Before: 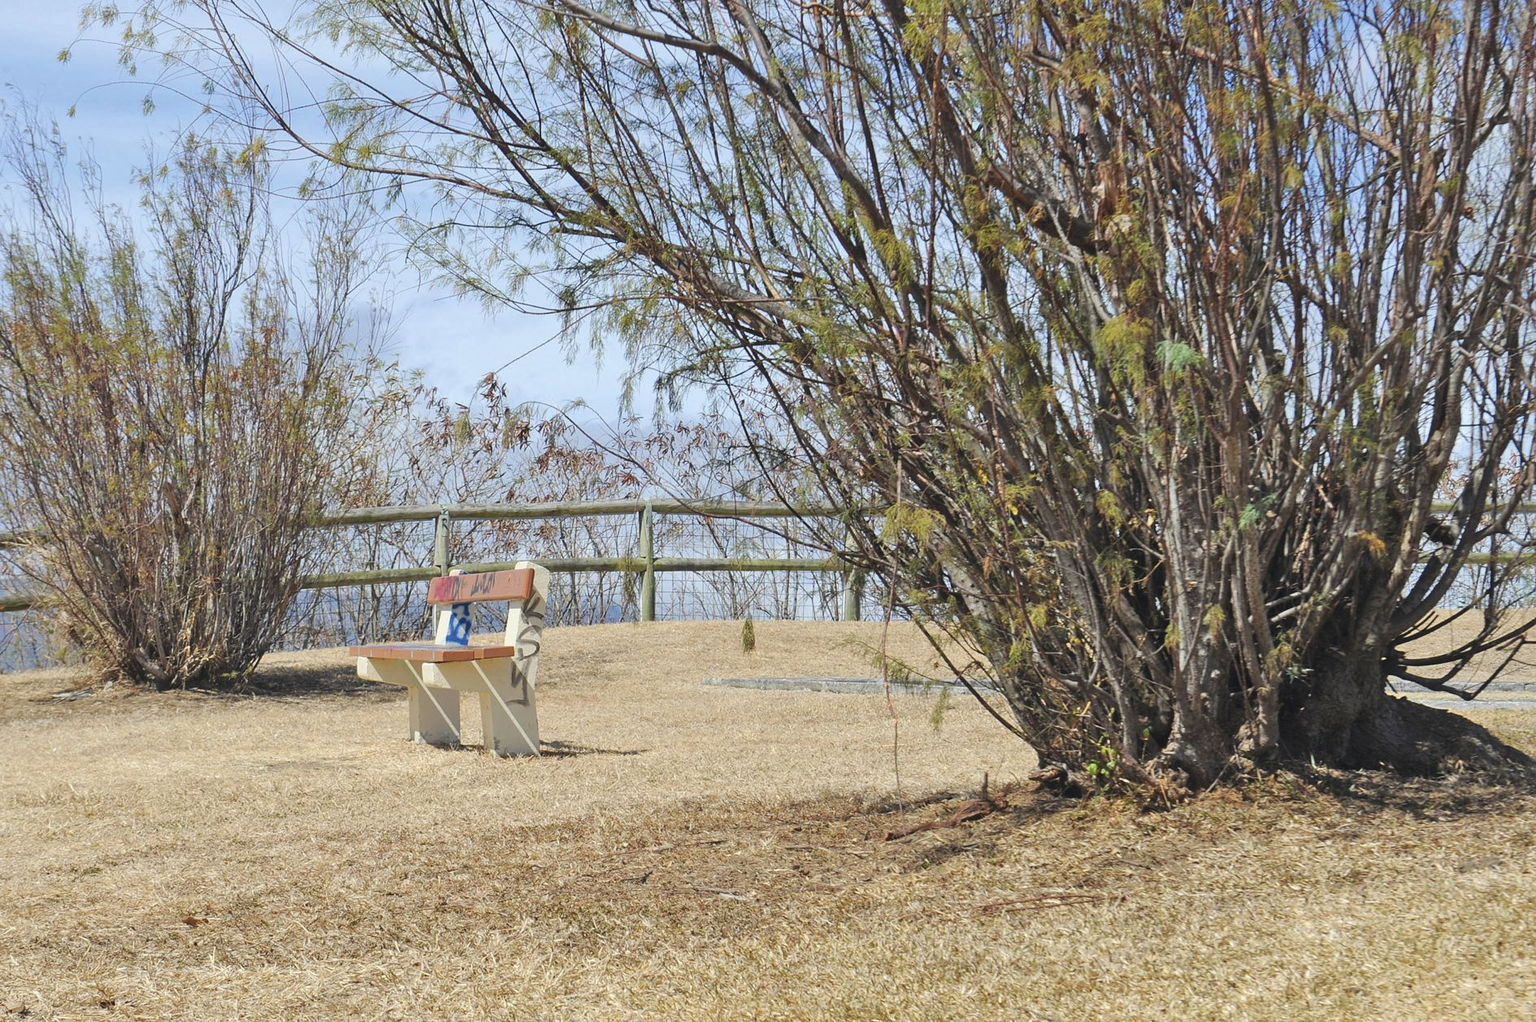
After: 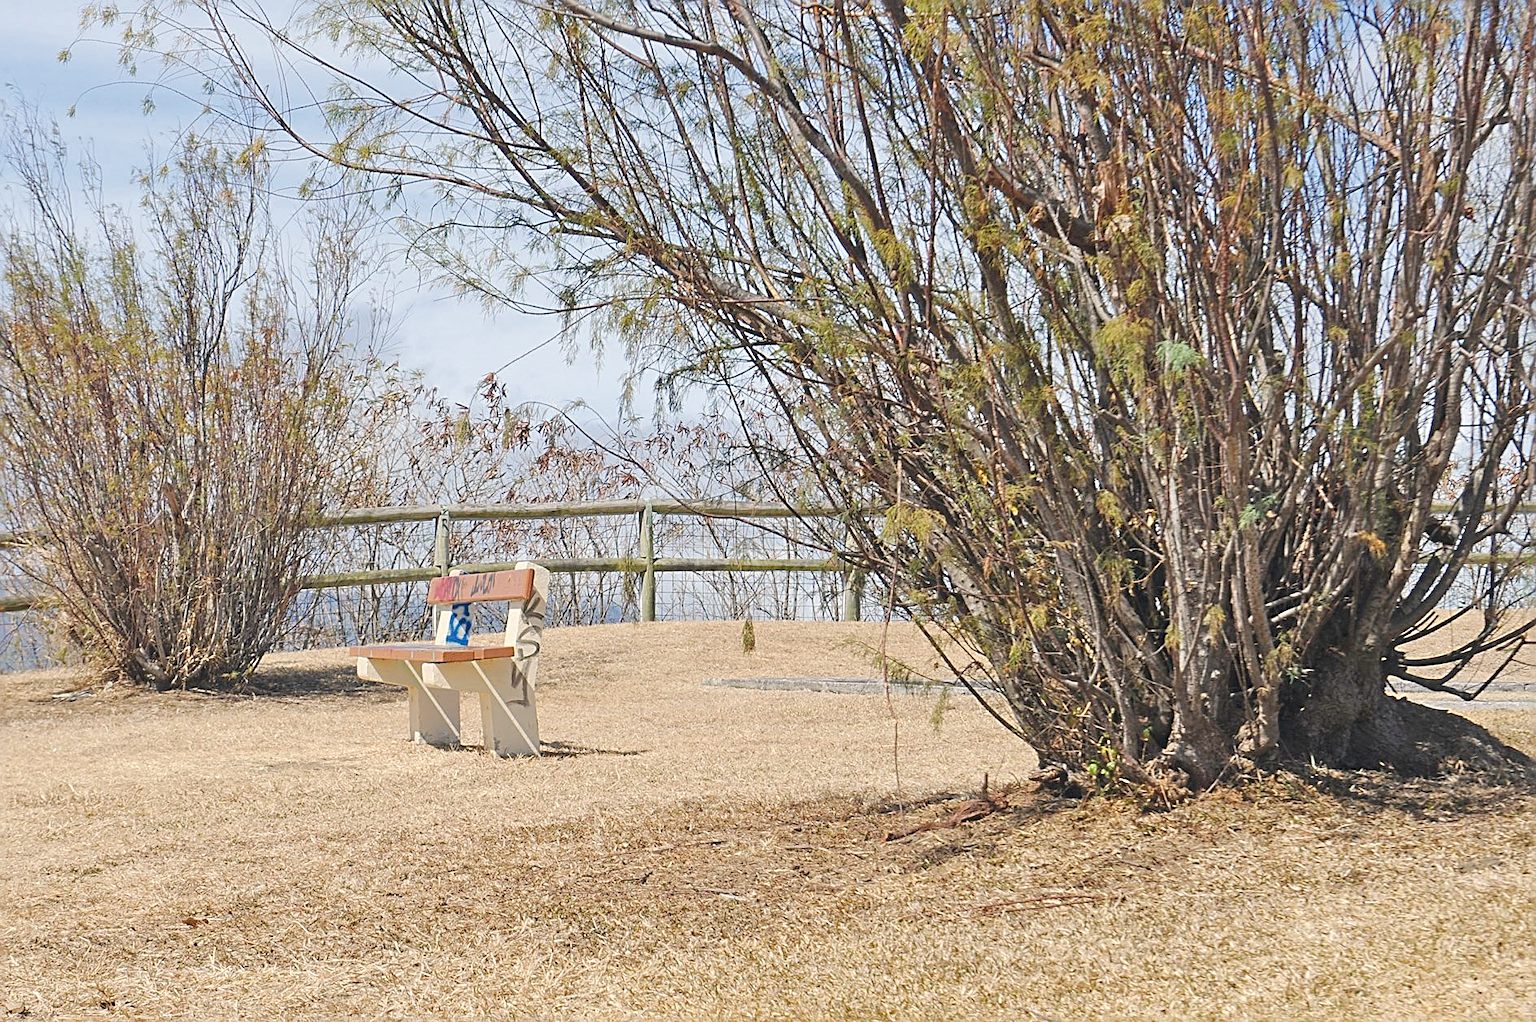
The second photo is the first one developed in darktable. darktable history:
sharpen: radius 2.534, amount 0.632
color balance rgb: highlights gain › chroma 1.732%, highlights gain › hue 57.5°, perceptual saturation grading › global saturation 9.08%, perceptual saturation grading › highlights -13.77%, perceptual saturation grading › mid-tones 14.349%, perceptual saturation grading › shadows 22.311%
